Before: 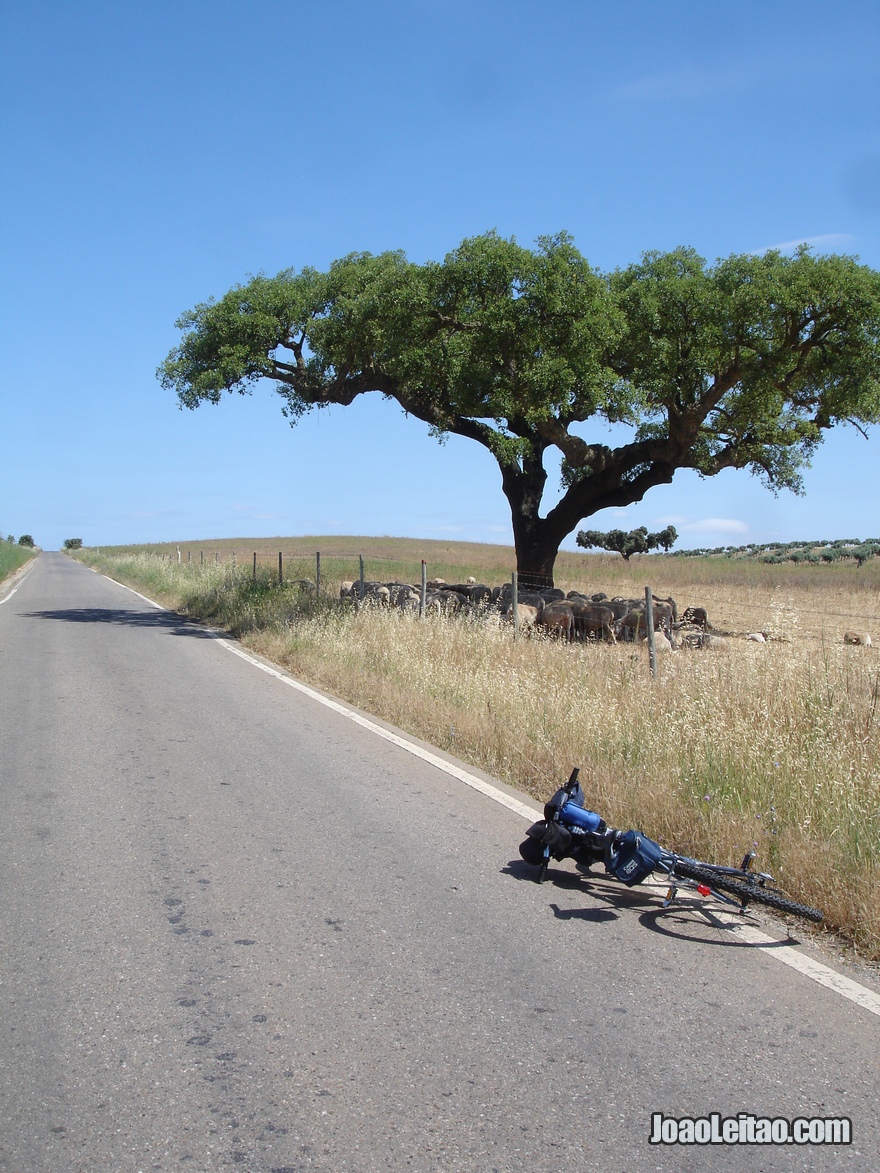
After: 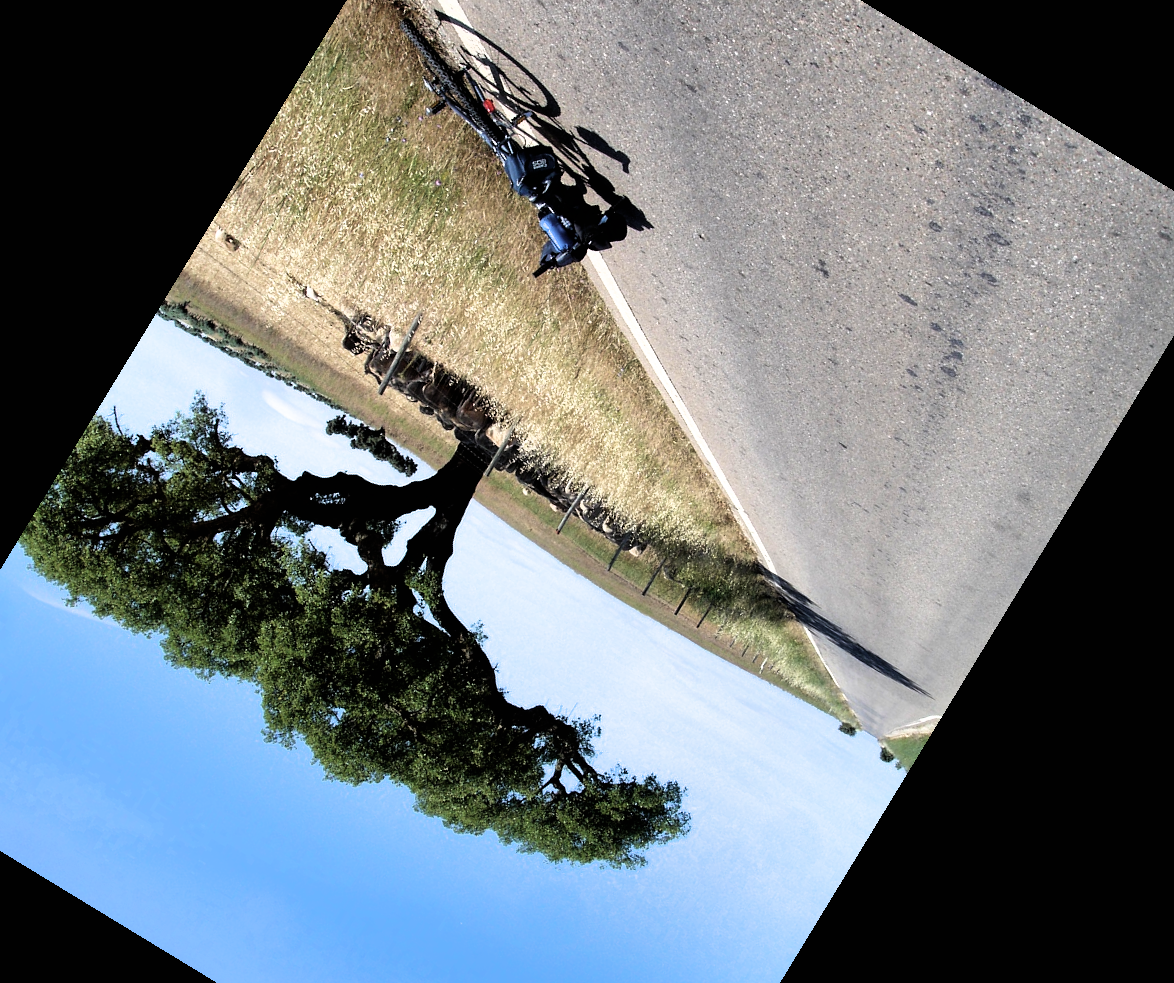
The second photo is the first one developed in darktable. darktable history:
white balance: red 1, blue 1
crop and rotate: angle 148.68°, left 9.111%, top 15.603%, right 4.588%, bottom 17.041%
exposure: exposure -0.072 EV, compensate highlight preservation false
filmic rgb: black relative exposure -8.2 EV, white relative exposure 2.2 EV, threshold 3 EV, hardness 7.11, latitude 85.74%, contrast 1.696, highlights saturation mix -4%, shadows ↔ highlights balance -2.69%, color science v5 (2021), contrast in shadows safe, contrast in highlights safe, enable highlight reconstruction true
shadows and highlights: soften with gaussian
velvia: on, module defaults
